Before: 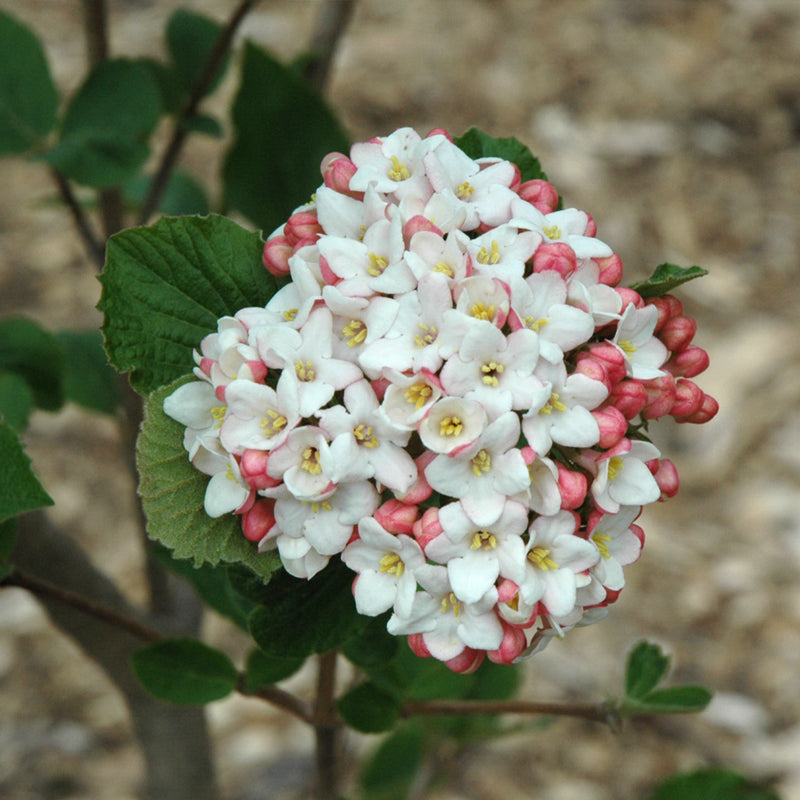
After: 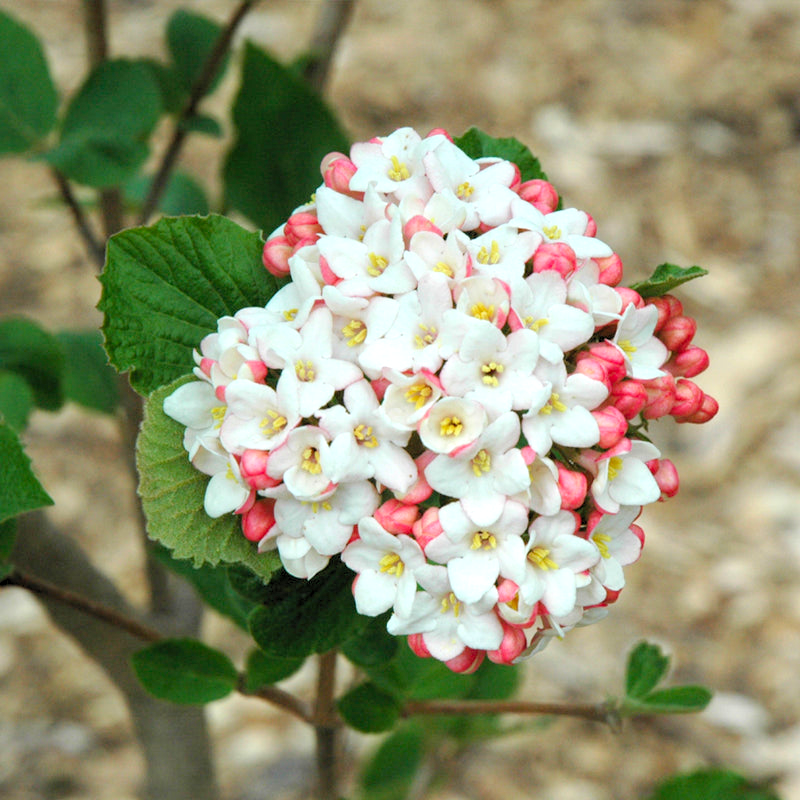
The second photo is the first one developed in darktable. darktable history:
contrast brightness saturation: saturation 0.1
levels: black 3.83%, white 90.64%, levels [0.044, 0.416, 0.908]
